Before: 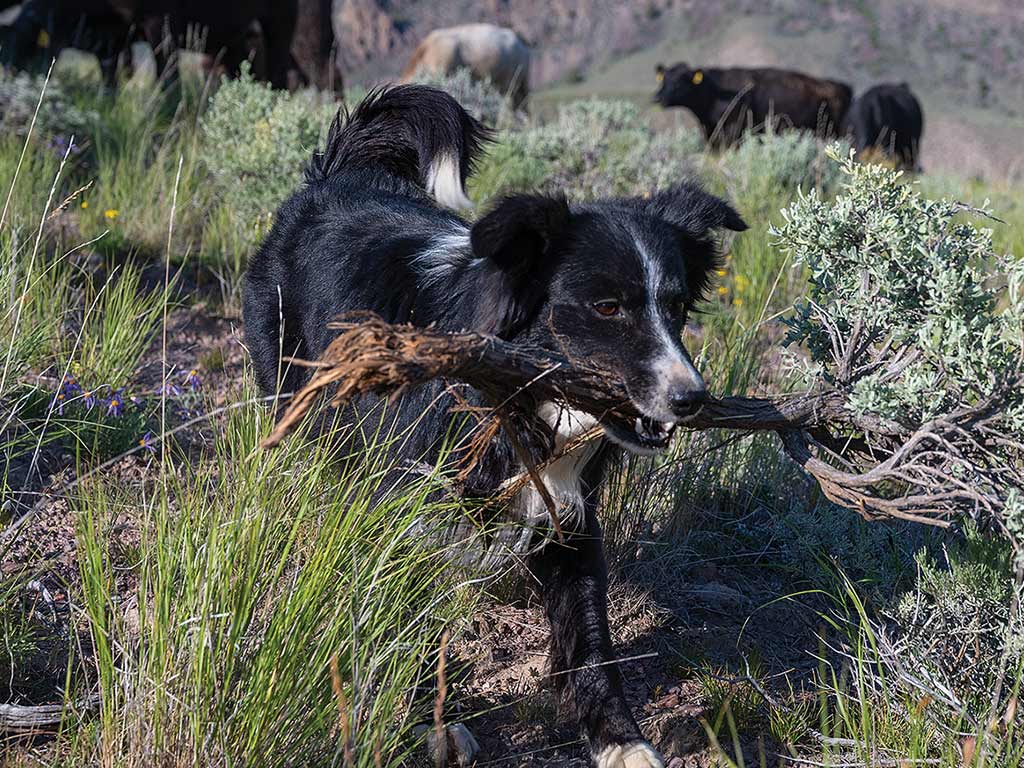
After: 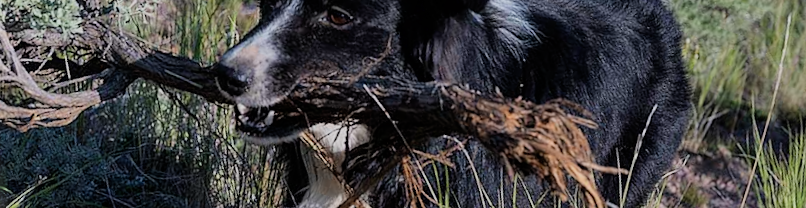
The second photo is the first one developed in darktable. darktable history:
filmic rgb: black relative exposure -7.65 EV, white relative exposure 4.56 EV, hardness 3.61, color science v6 (2022)
vignetting: fall-off start 100%, brightness 0.3, saturation 0
rotate and perspective: rotation -3.18°, automatic cropping off
crop and rotate: angle 16.12°, top 30.835%, bottom 35.653%
